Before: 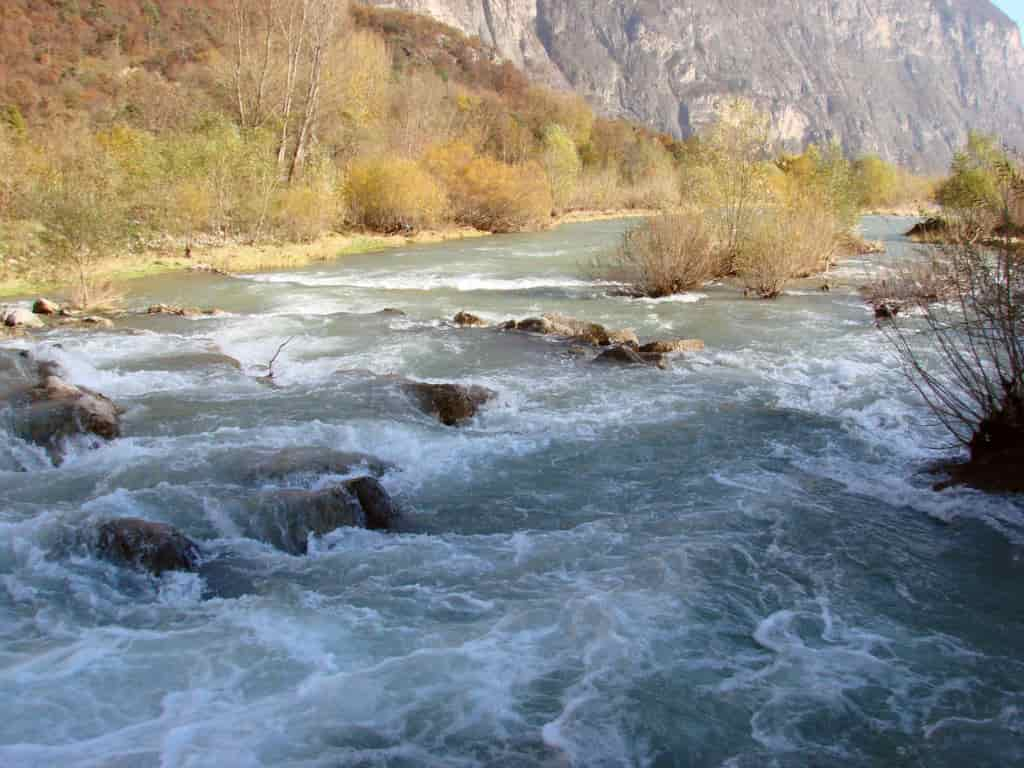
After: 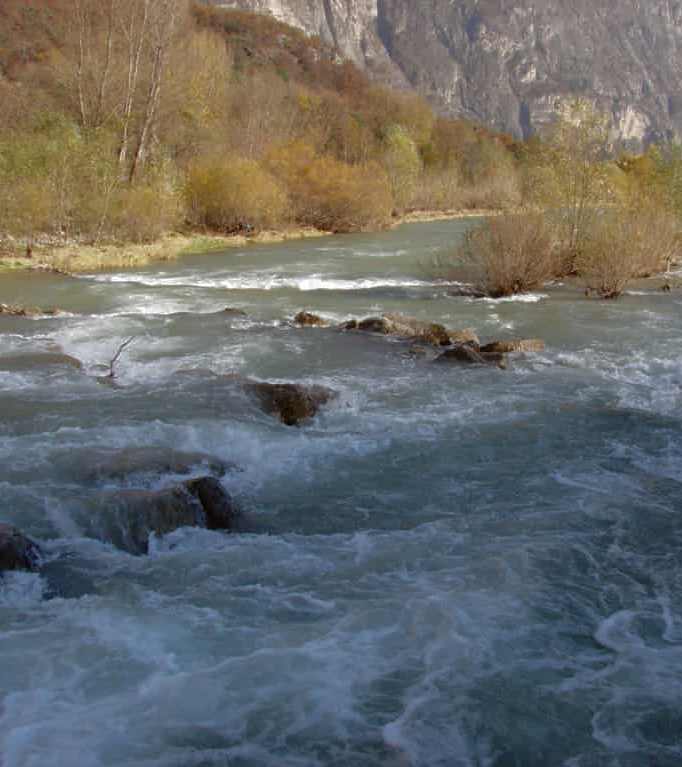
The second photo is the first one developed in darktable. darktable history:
base curve: curves: ch0 [(0, 0) (0.826, 0.587) (1, 1)]
crop and rotate: left 15.546%, right 17.787%
